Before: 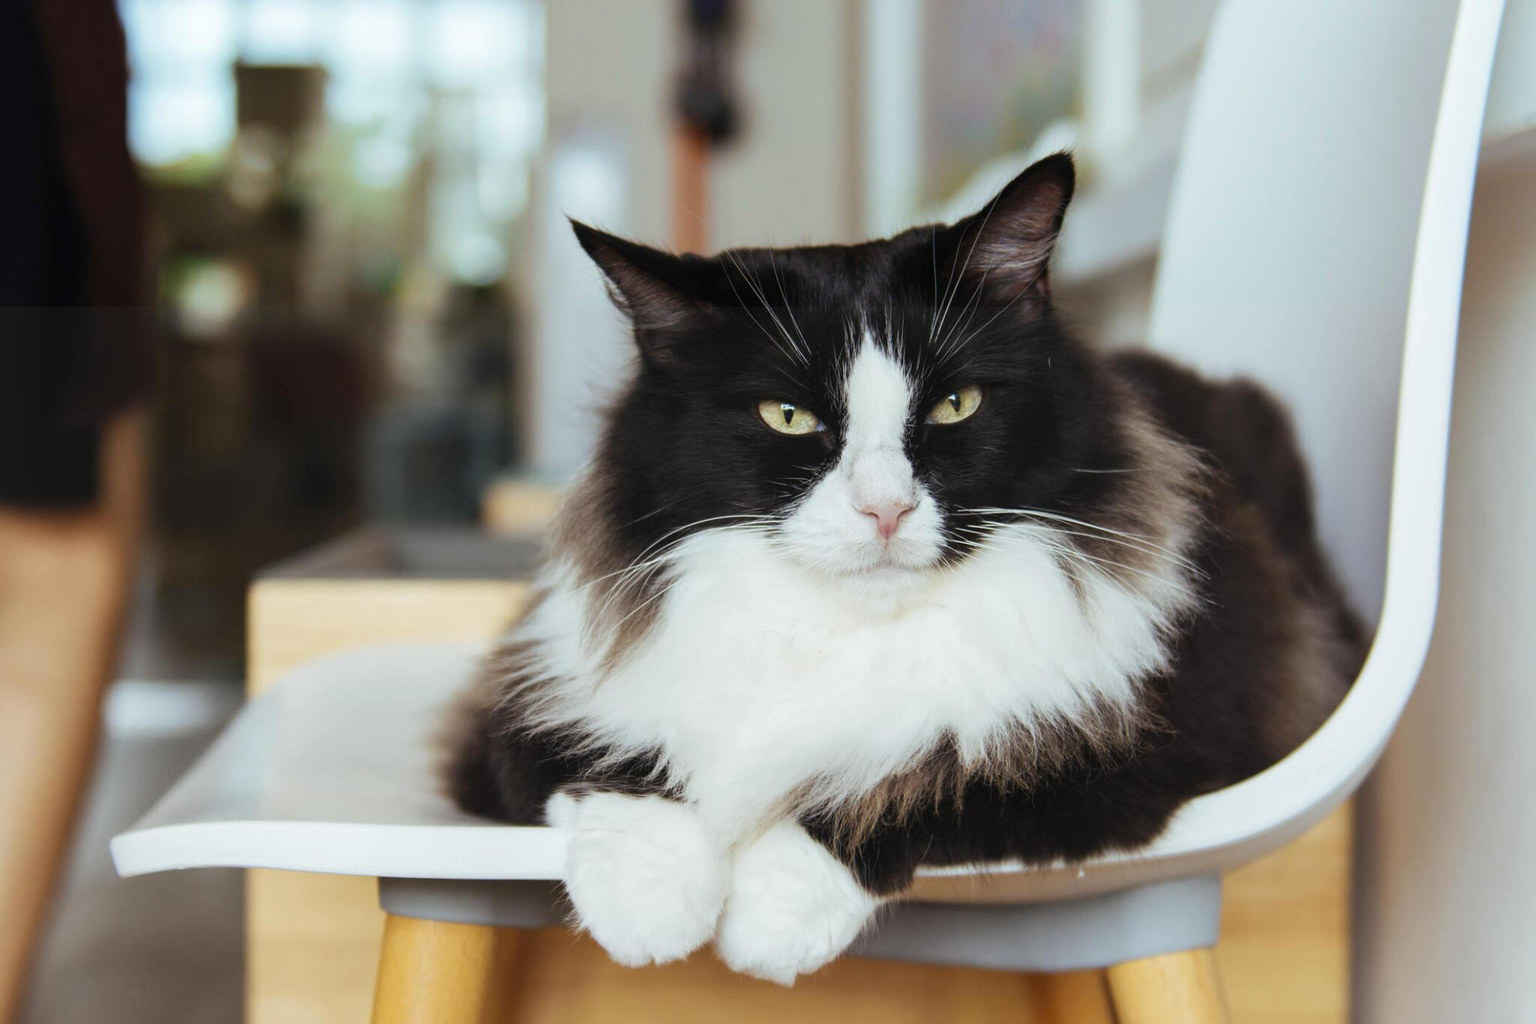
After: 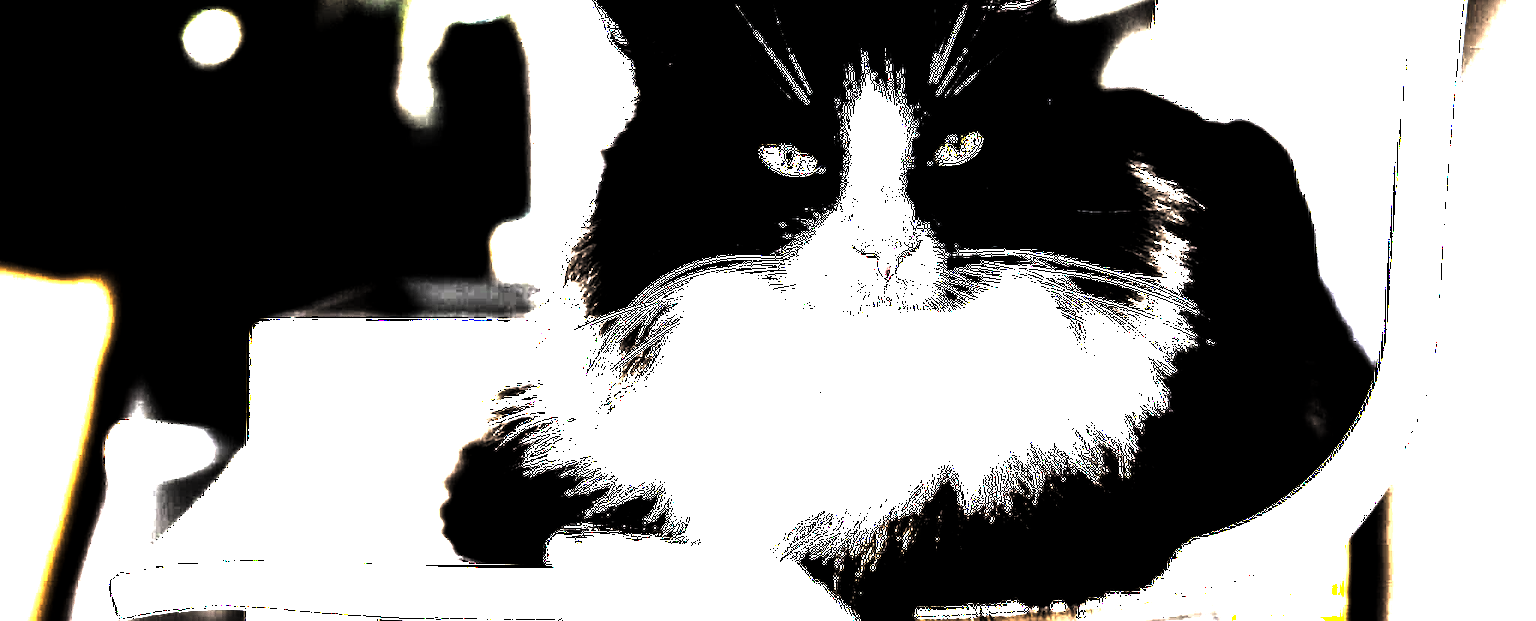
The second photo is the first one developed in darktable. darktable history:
crop and rotate: top 25.357%, bottom 13.942%
local contrast: mode bilateral grid, contrast 20, coarseness 50, detail 120%, midtone range 0.2
white balance: red 1.009, blue 1.027
sharpen: on, module defaults
exposure: black level correction 0.001, exposure 0.955 EV, compensate exposure bias true, compensate highlight preservation false
color balance rgb: linear chroma grading › shadows -10%, linear chroma grading › global chroma 20%, perceptual saturation grading › global saturation 15%, perceptual brilliance grading › global brilliance 30%, perceptual brilliance grading › highlights 12%, perceptual brilliance grading › mid-tones 24%, global vibrance 20%
levels: levels [0.721, 0.937, 0.997]
